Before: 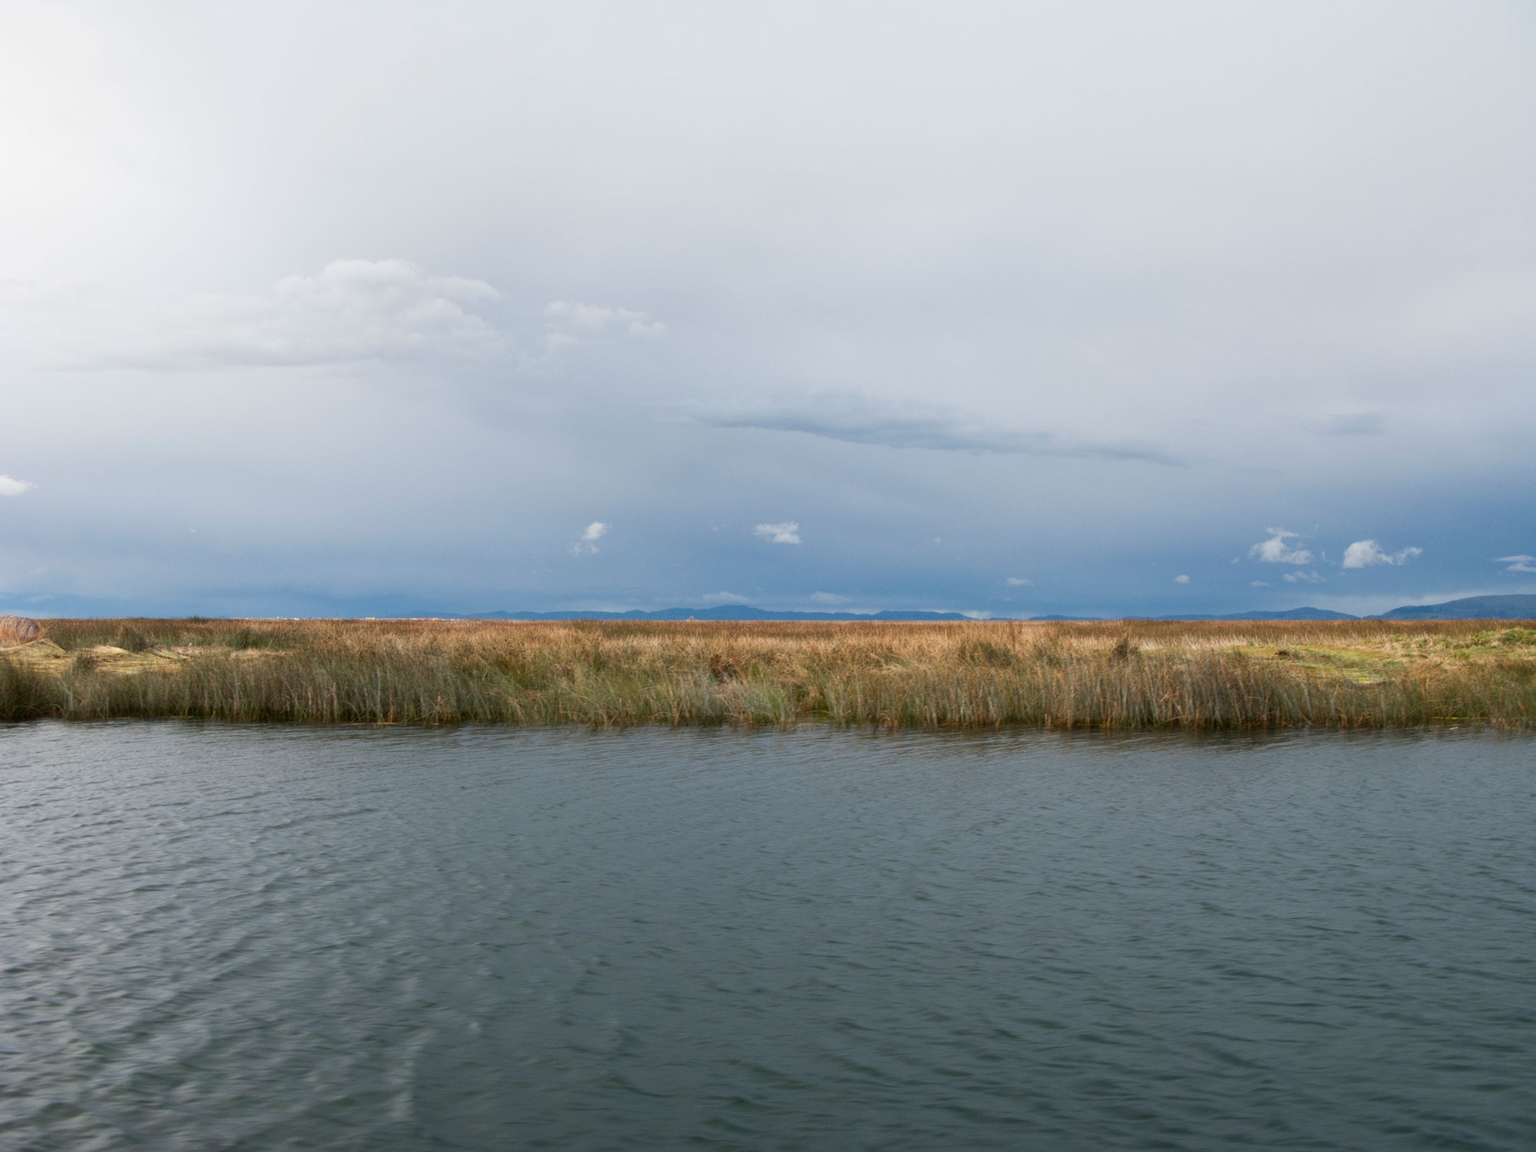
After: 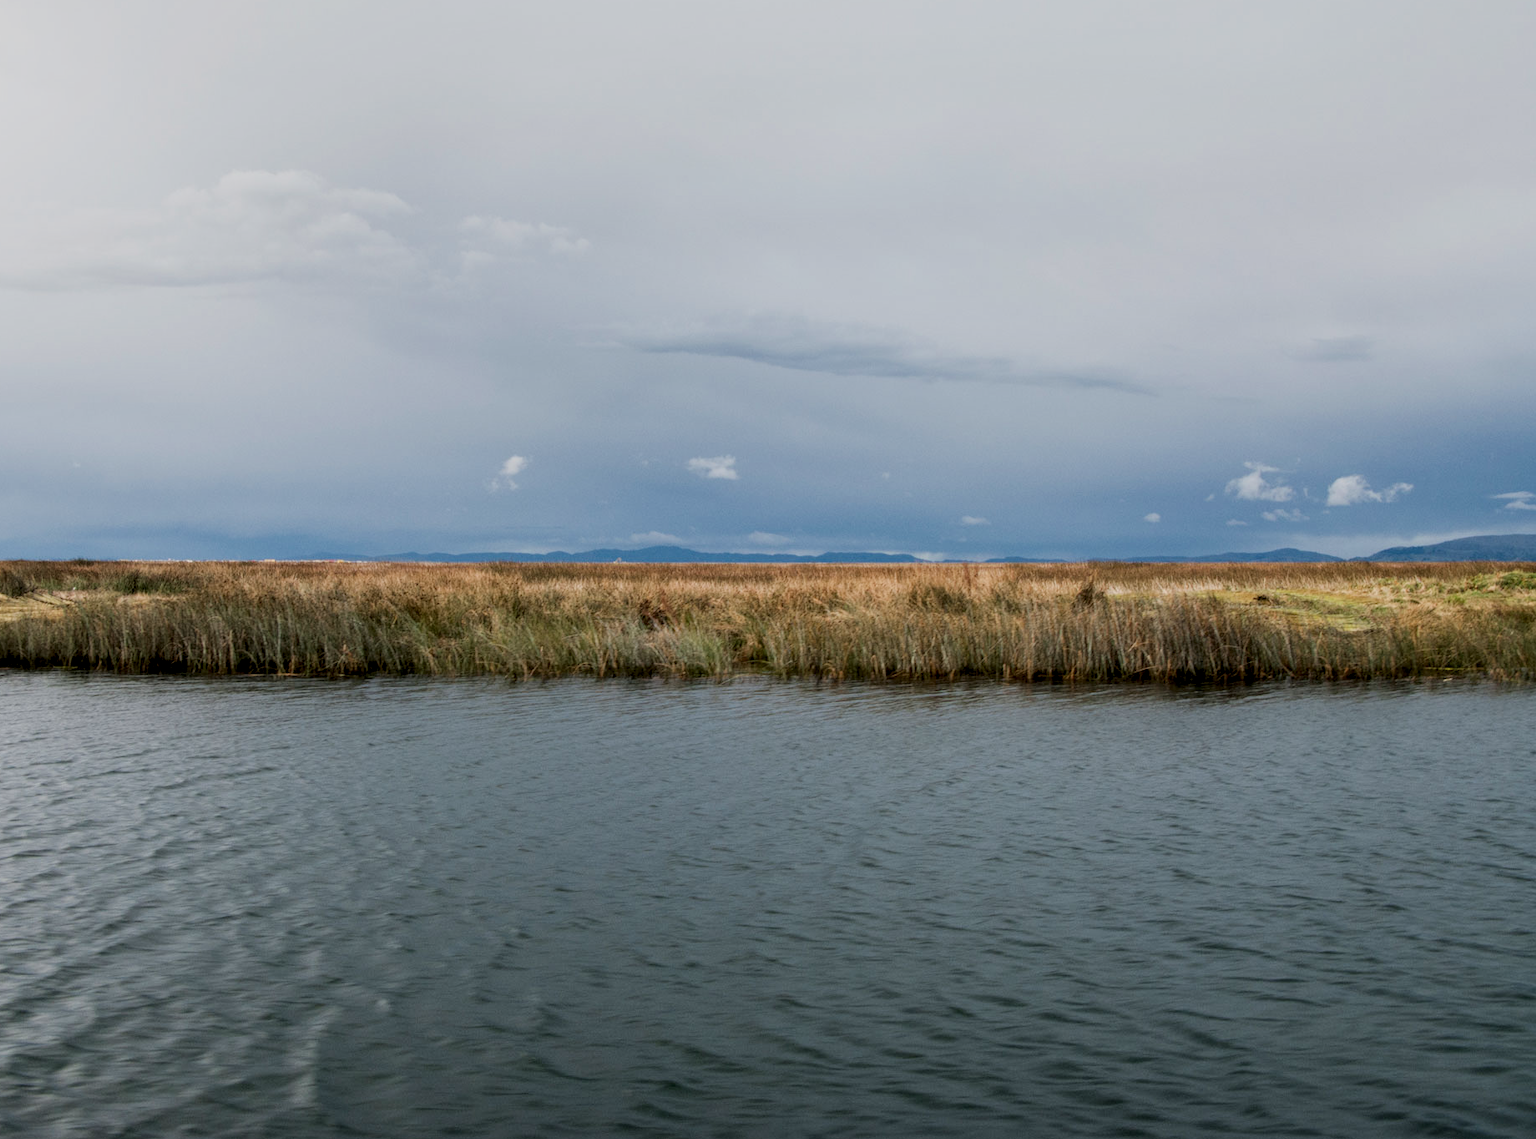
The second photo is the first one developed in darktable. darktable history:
local contrast: detail 138%
crop and rotate: left 7.996%, top 8.948%
filmic rgb: black relative exposure -7.65 EV, white relative exposure 4.56 EV, hardness 3.61, contrast 1.05
